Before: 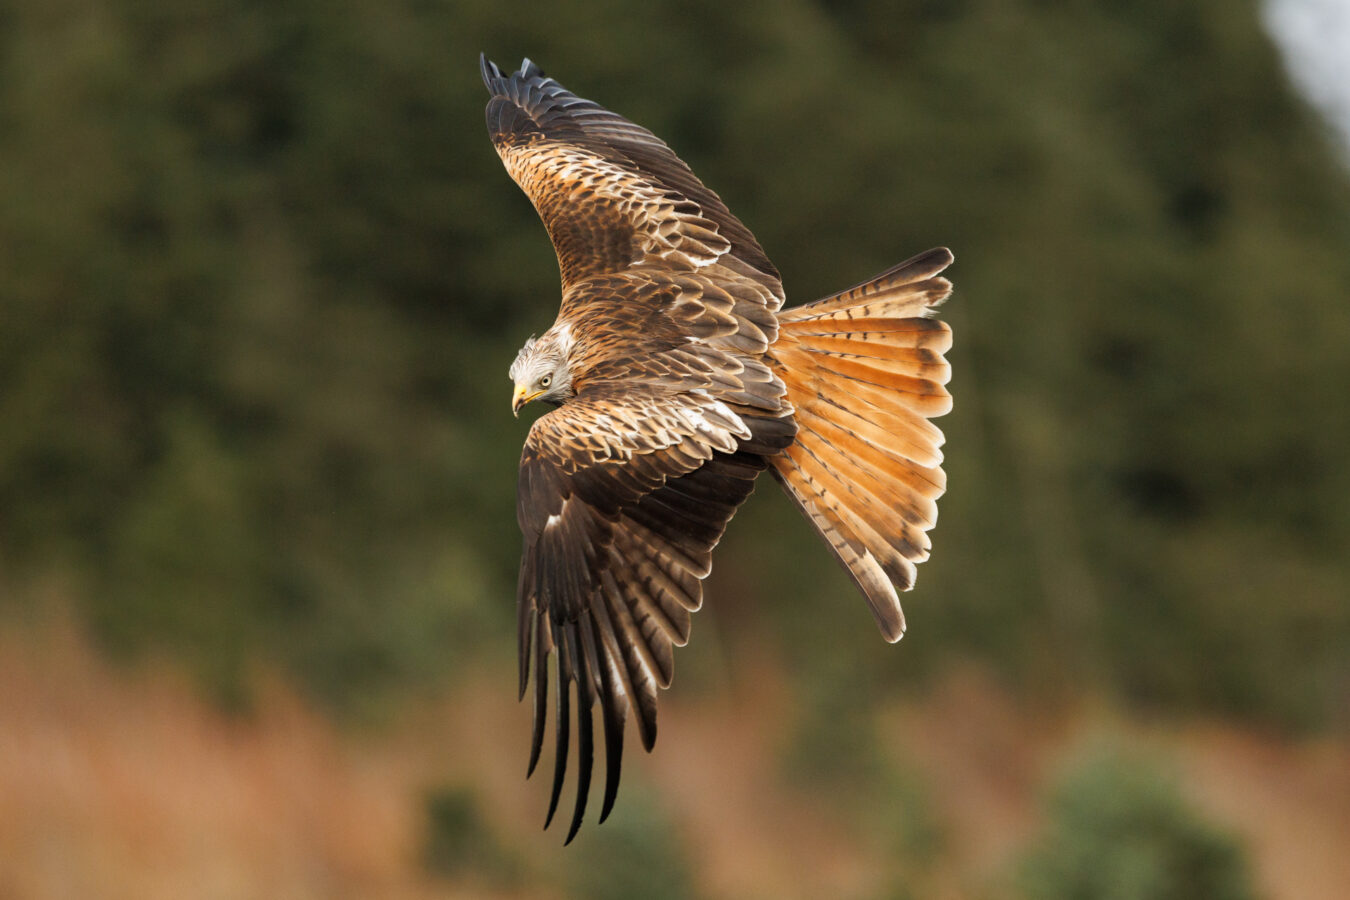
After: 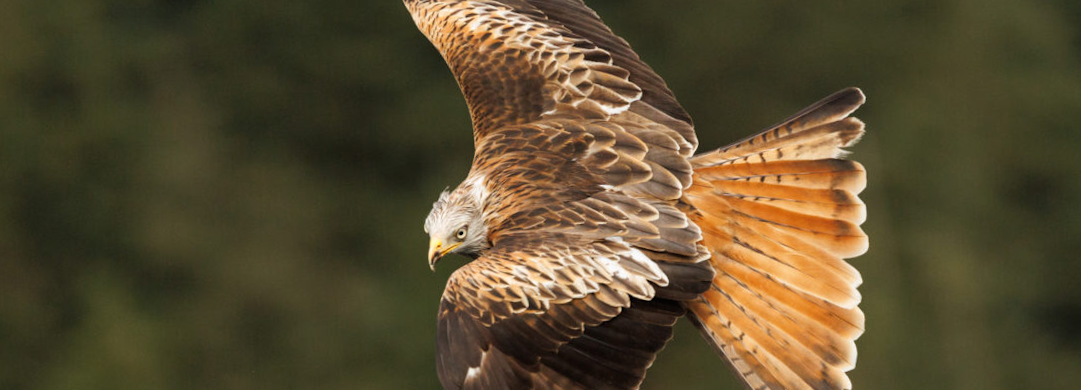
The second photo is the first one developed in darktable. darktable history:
rotate and perspective: rotation -1.75°, automatic cropping off
crop: left 7.036%, top 18.398%, right 14.379%, bottom 40.043%
